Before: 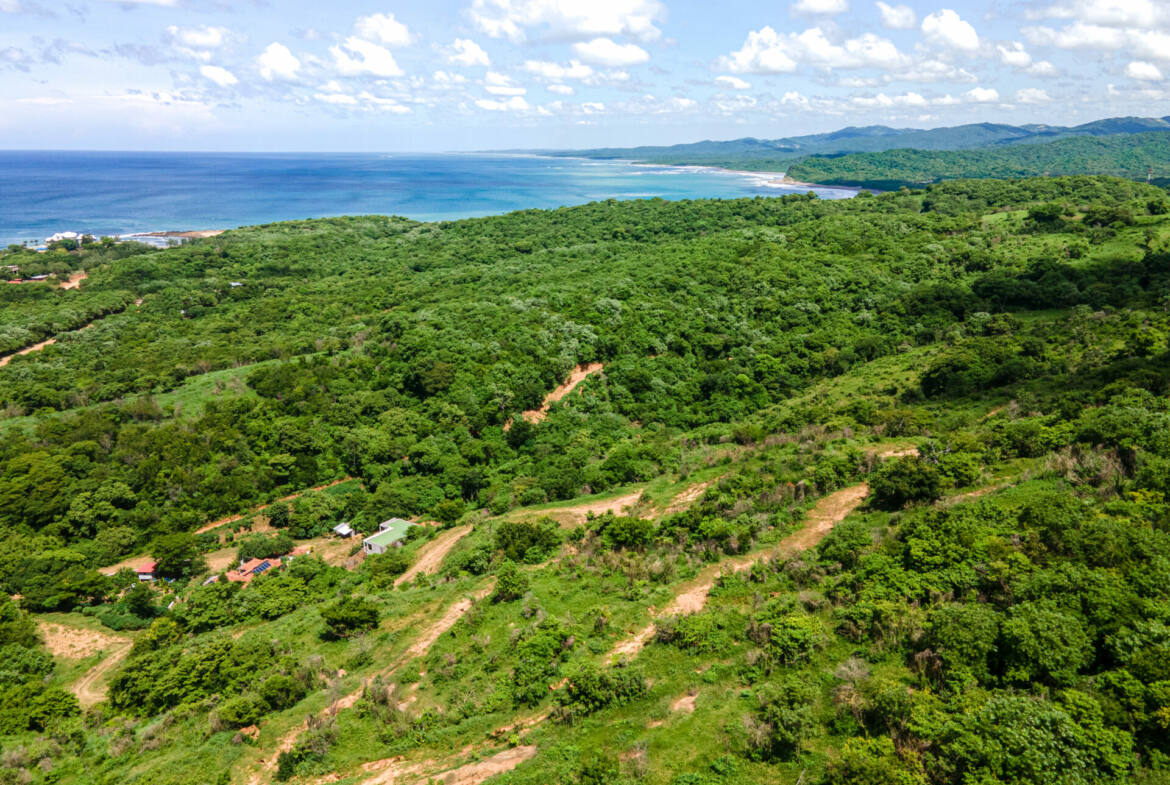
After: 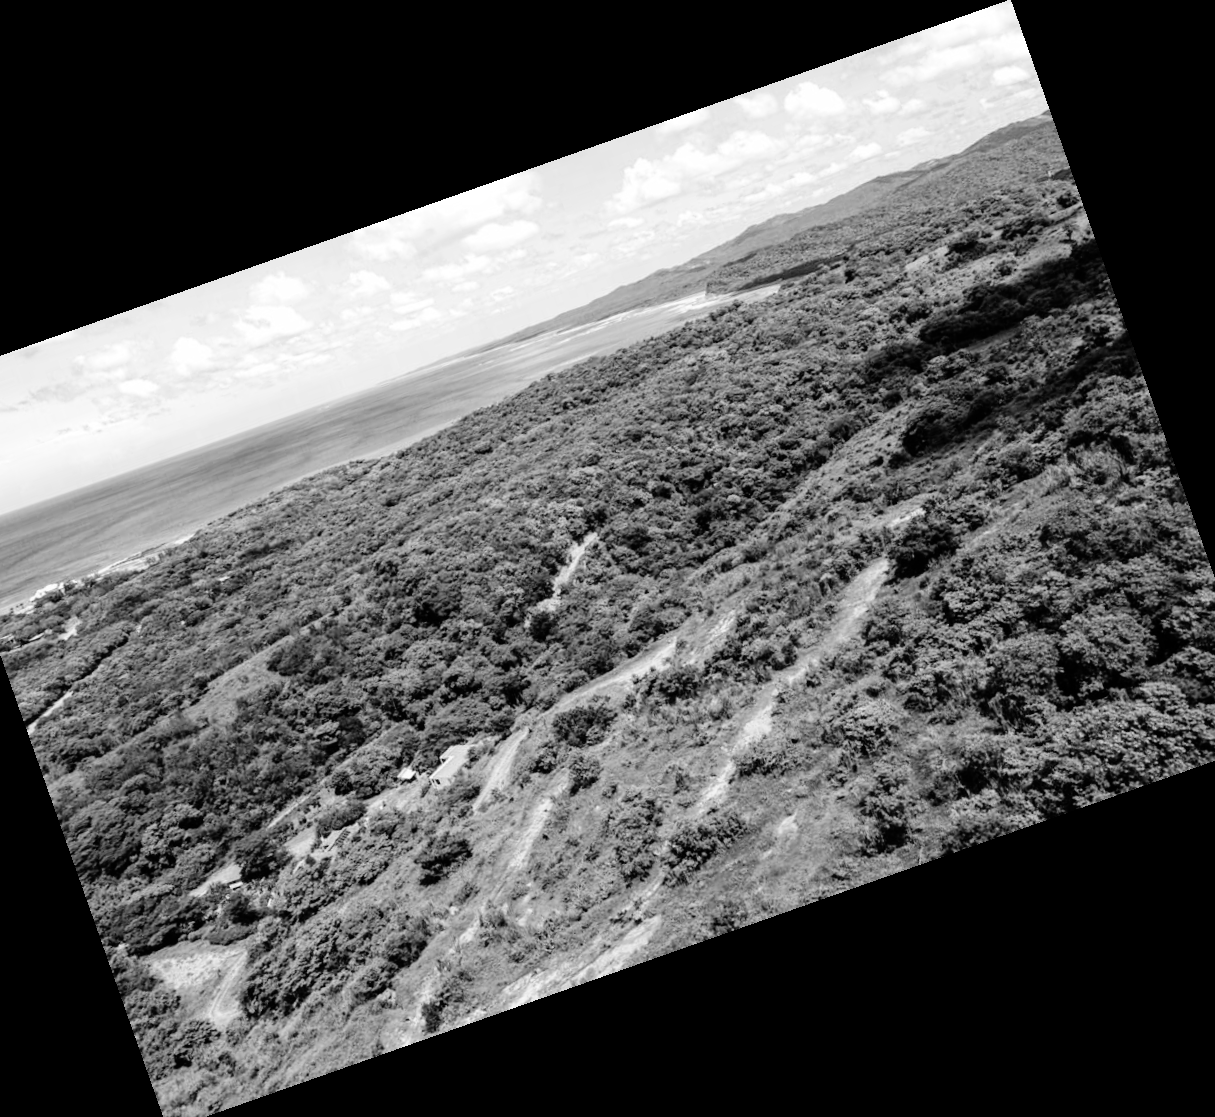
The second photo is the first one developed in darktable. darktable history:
crop and rotate: angle 19.43°, left 6.812%, right 4.125%, bottom 1.087%
tone curve: curves: ch0 [(0, 0) (0.003, 0) (0.011, 0.002) (0.025, 0.004) (0.044, 0.007) (0.069, 0.015) (0.1, 0.025) (0.136, 0.04) (0.177, 0.09) (0.224, 0.152) (0.277, 0.239) (0.335, 0.335) (0.399, 0.43) (0.468, 0.524) (0.543, 0.621) (0.623, 0.712) (0.709, 0.792) (0.801, 0.871) (0.898, 0.951) (1, 1)], preserve colors none
monochrome: on, module defaults
